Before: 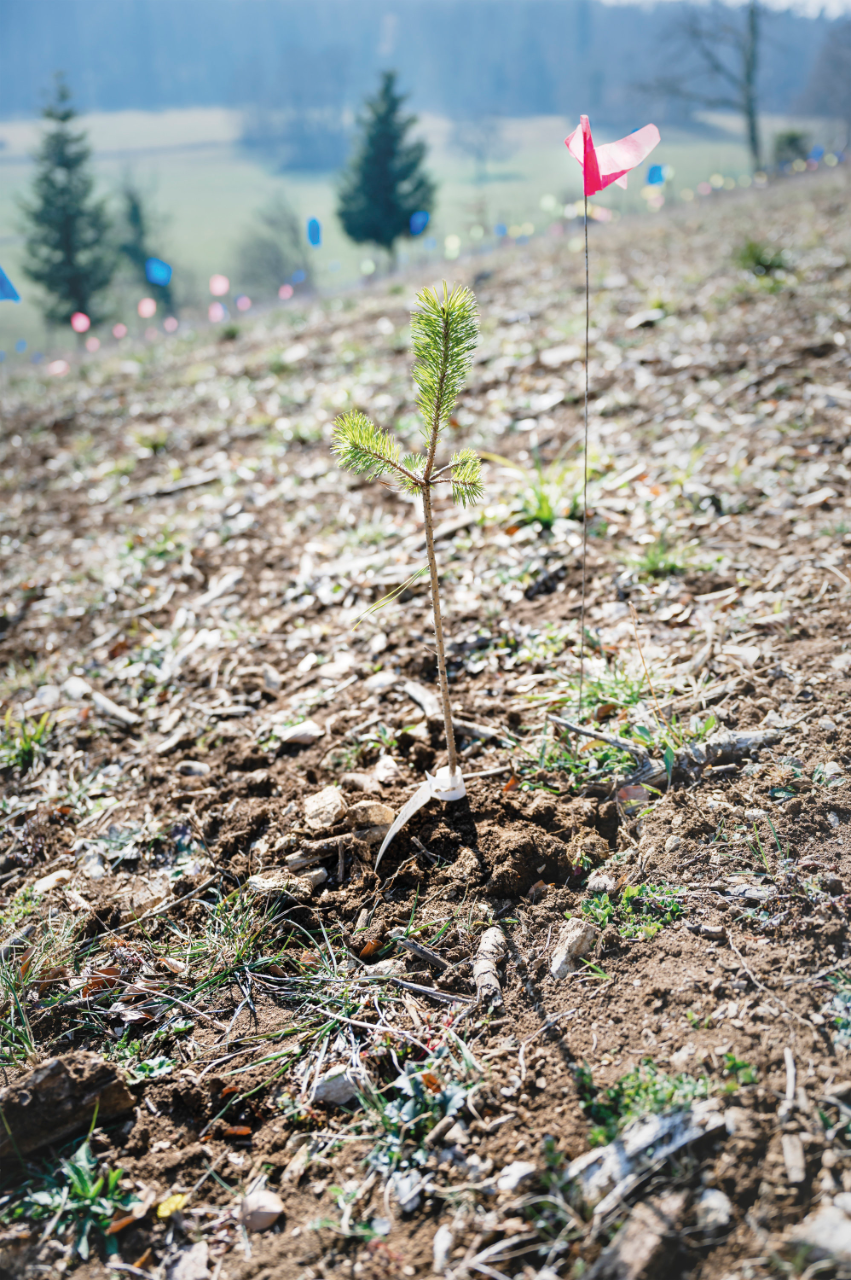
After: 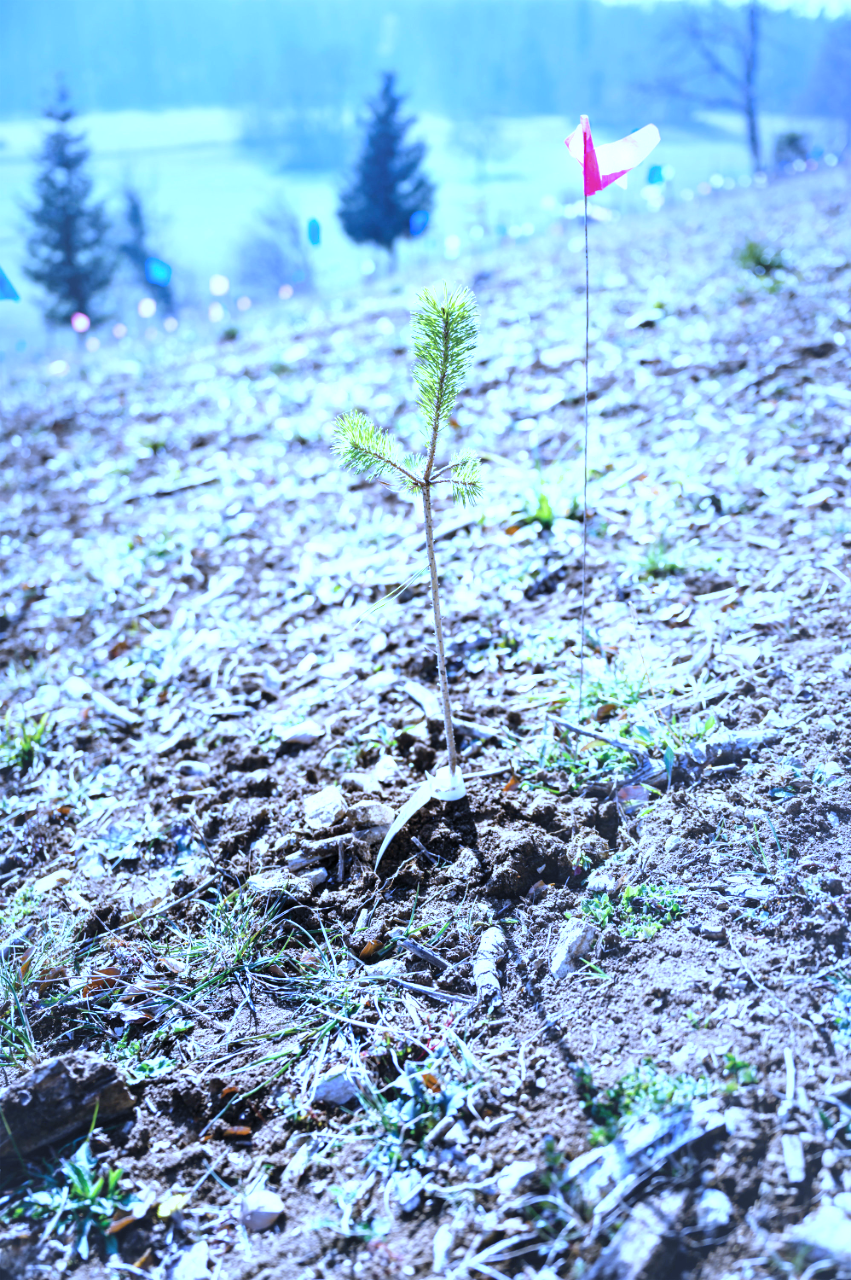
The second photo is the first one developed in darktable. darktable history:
white balance: red 0.766, blue 1.537
exposure: exposure 0.781 EV, compensate highlight preservation false
